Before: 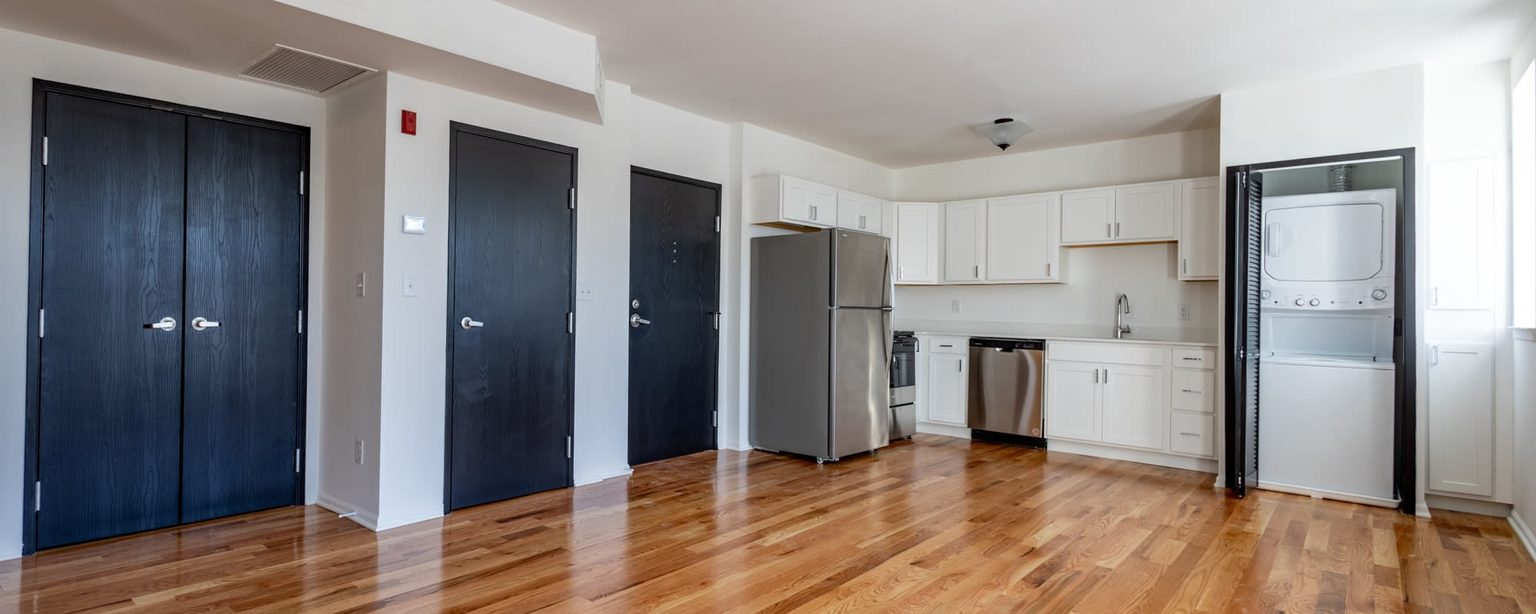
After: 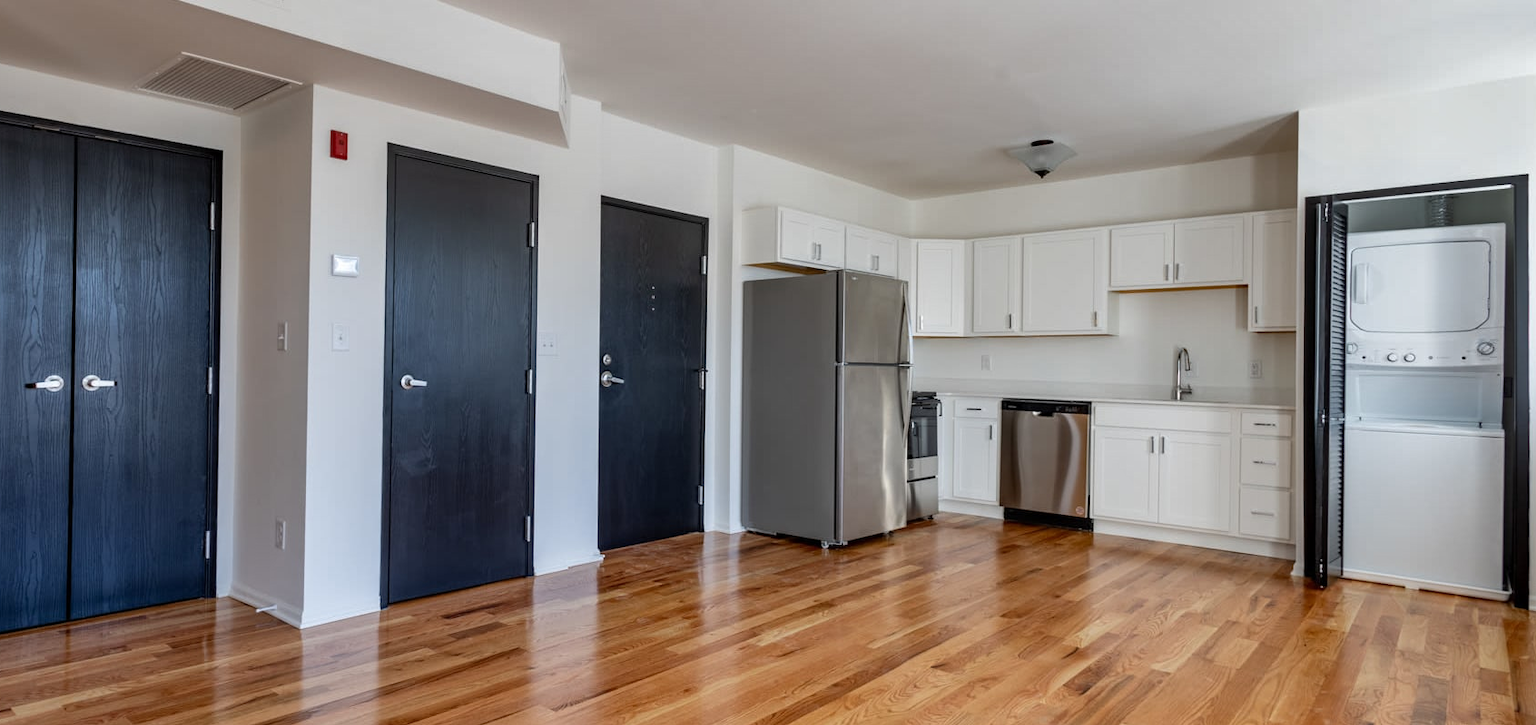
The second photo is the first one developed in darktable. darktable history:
crop: left 7.996%, right 7.372%
shadows and highlights: soften with gaussian
